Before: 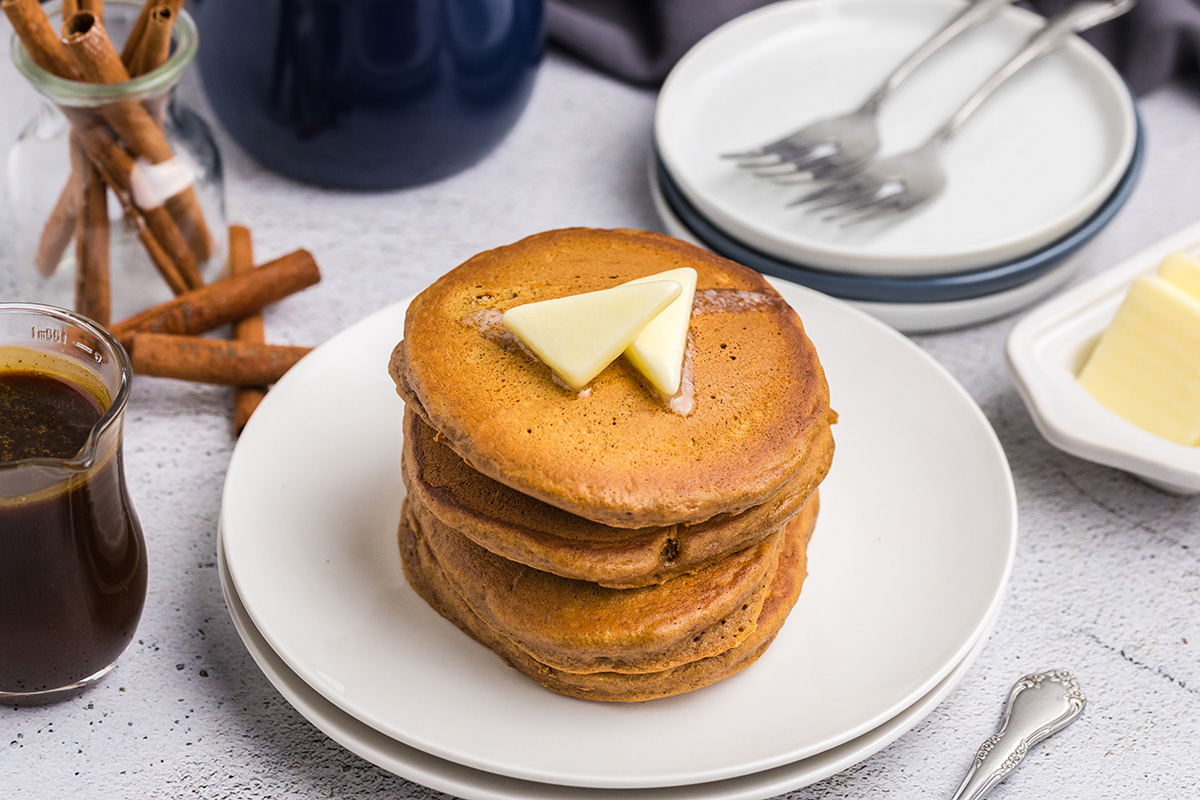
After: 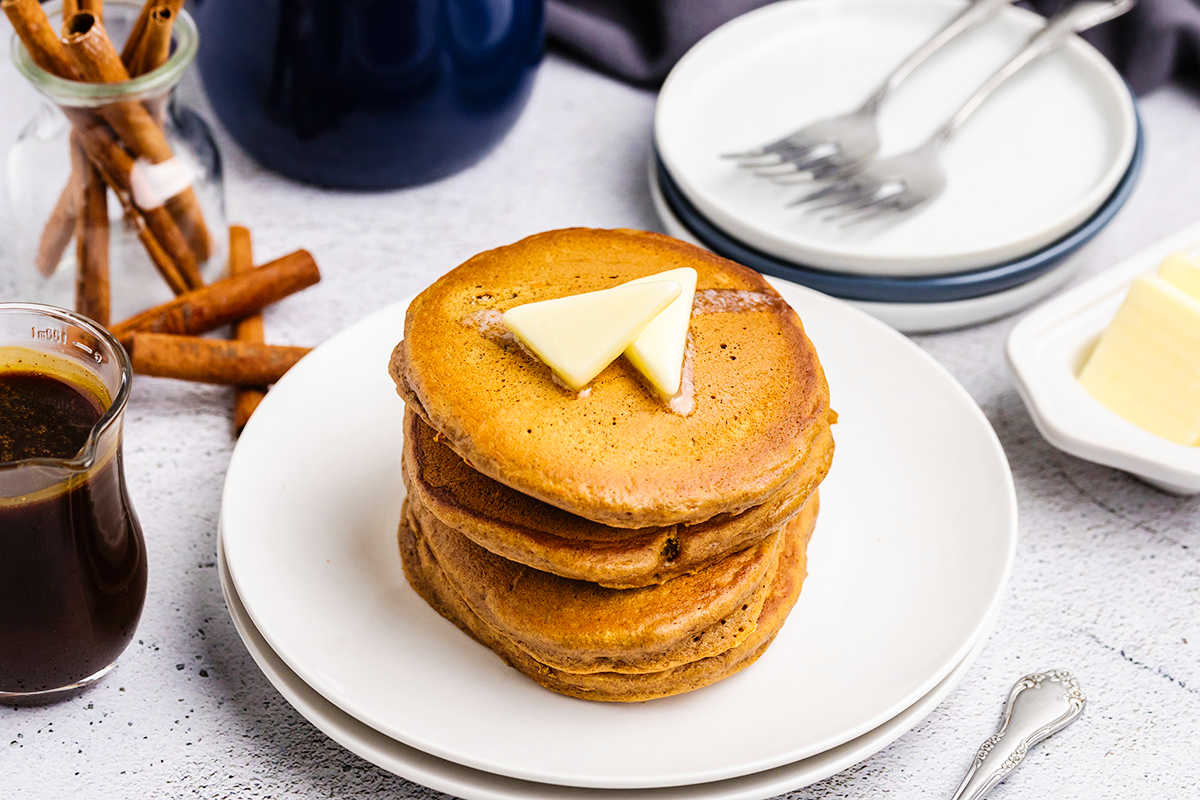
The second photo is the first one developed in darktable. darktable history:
tone curve: curves: ch0 [(0, 0) (0.003, 0.004) (0.011, 0.006) (0.025, 0.011) (0.044, 0.017) (0.069, 0.029) (0.1, 0.047) (0.136, 0.07) (0.177, 0.121) (0.224, 0.182) (0.277, 0.257) (0.335, 0.342) (0.399, 0.432) (0.468, 0.526) (0.543, 0.621) (0.623, 0.711) (0.709, 0.792) (0.801, 0.87) (0.898, 0.951) (1, 1)], preserve colors none
